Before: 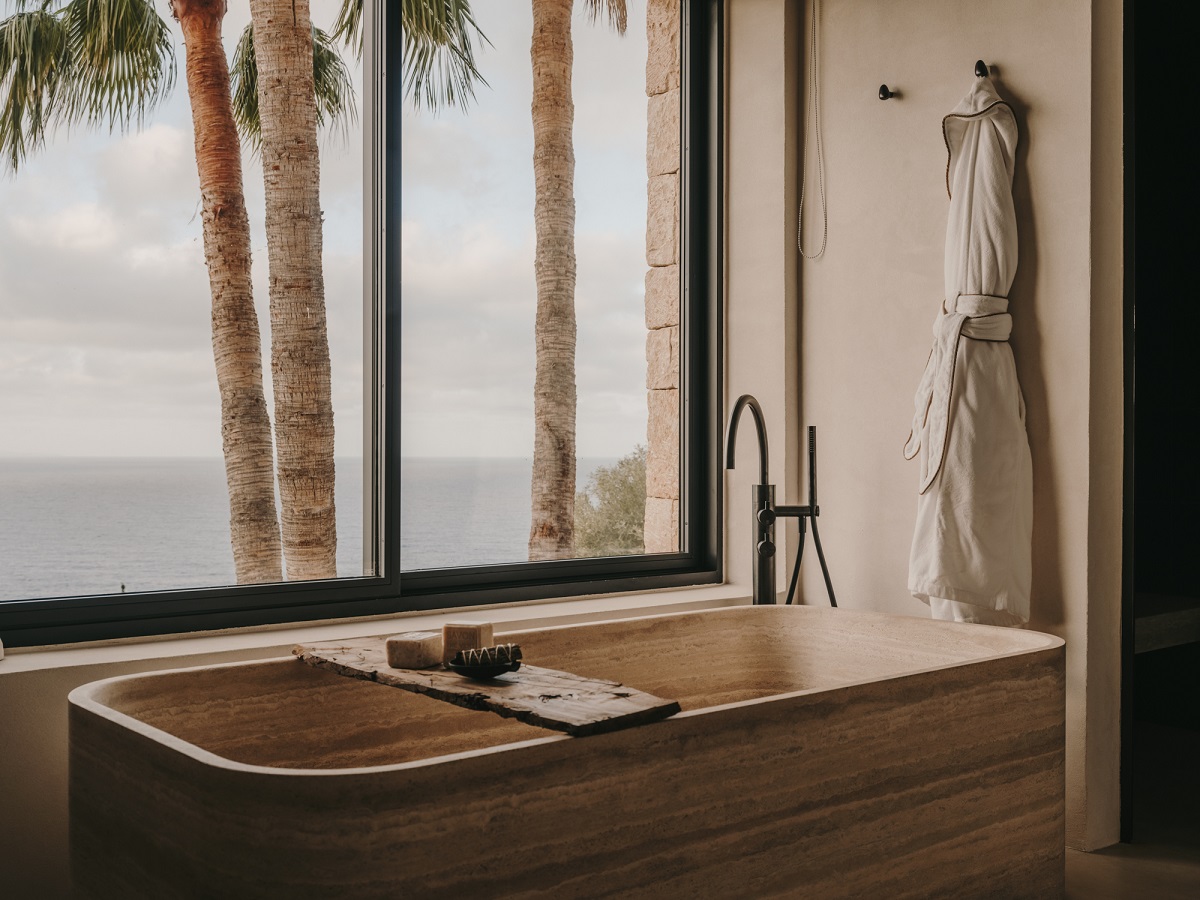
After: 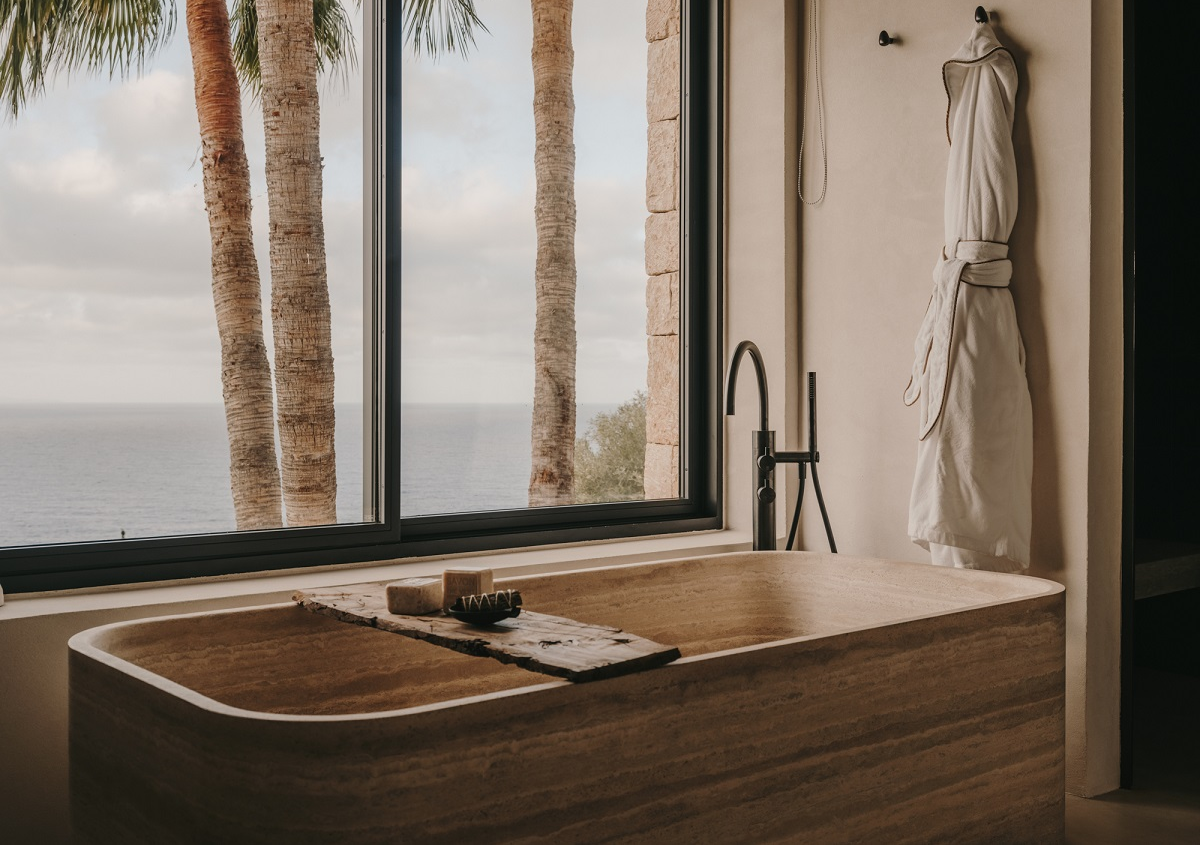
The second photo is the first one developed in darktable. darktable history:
crop and rotate: top 6.078%
